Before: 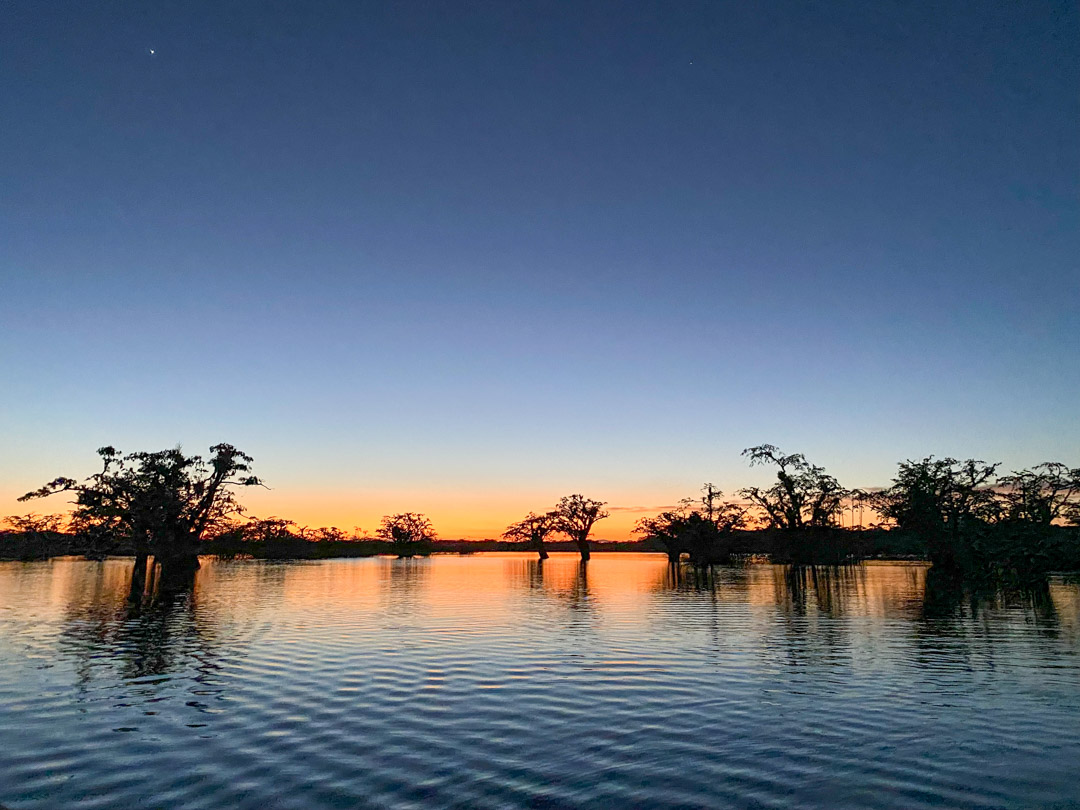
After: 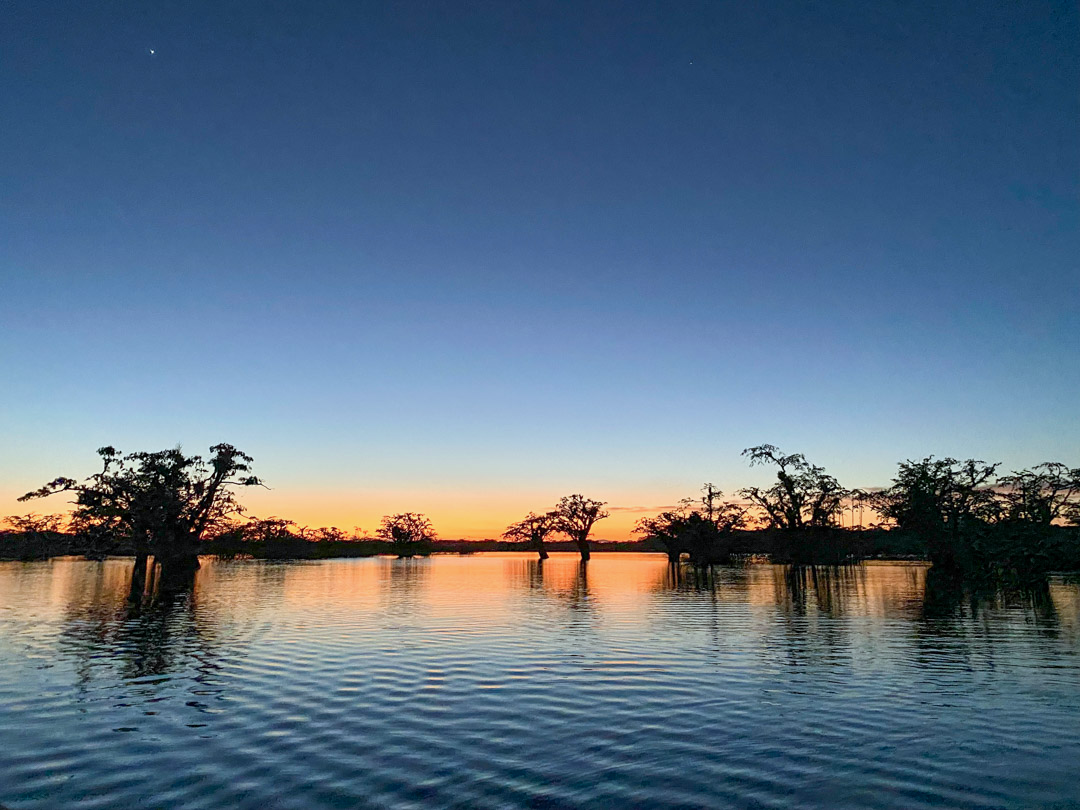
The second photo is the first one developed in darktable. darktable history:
color calibration: output R [1.003, 0.027, -0.041, 0], output G [-0.018, 1.043, -0.038, 0], output B [0.071, -0.086, 1.017, 0], illuminant as shot in camera, x 0.359, y 0.362, temperature 4570.54 K
contrast brightness saturation: saturation -0.05
